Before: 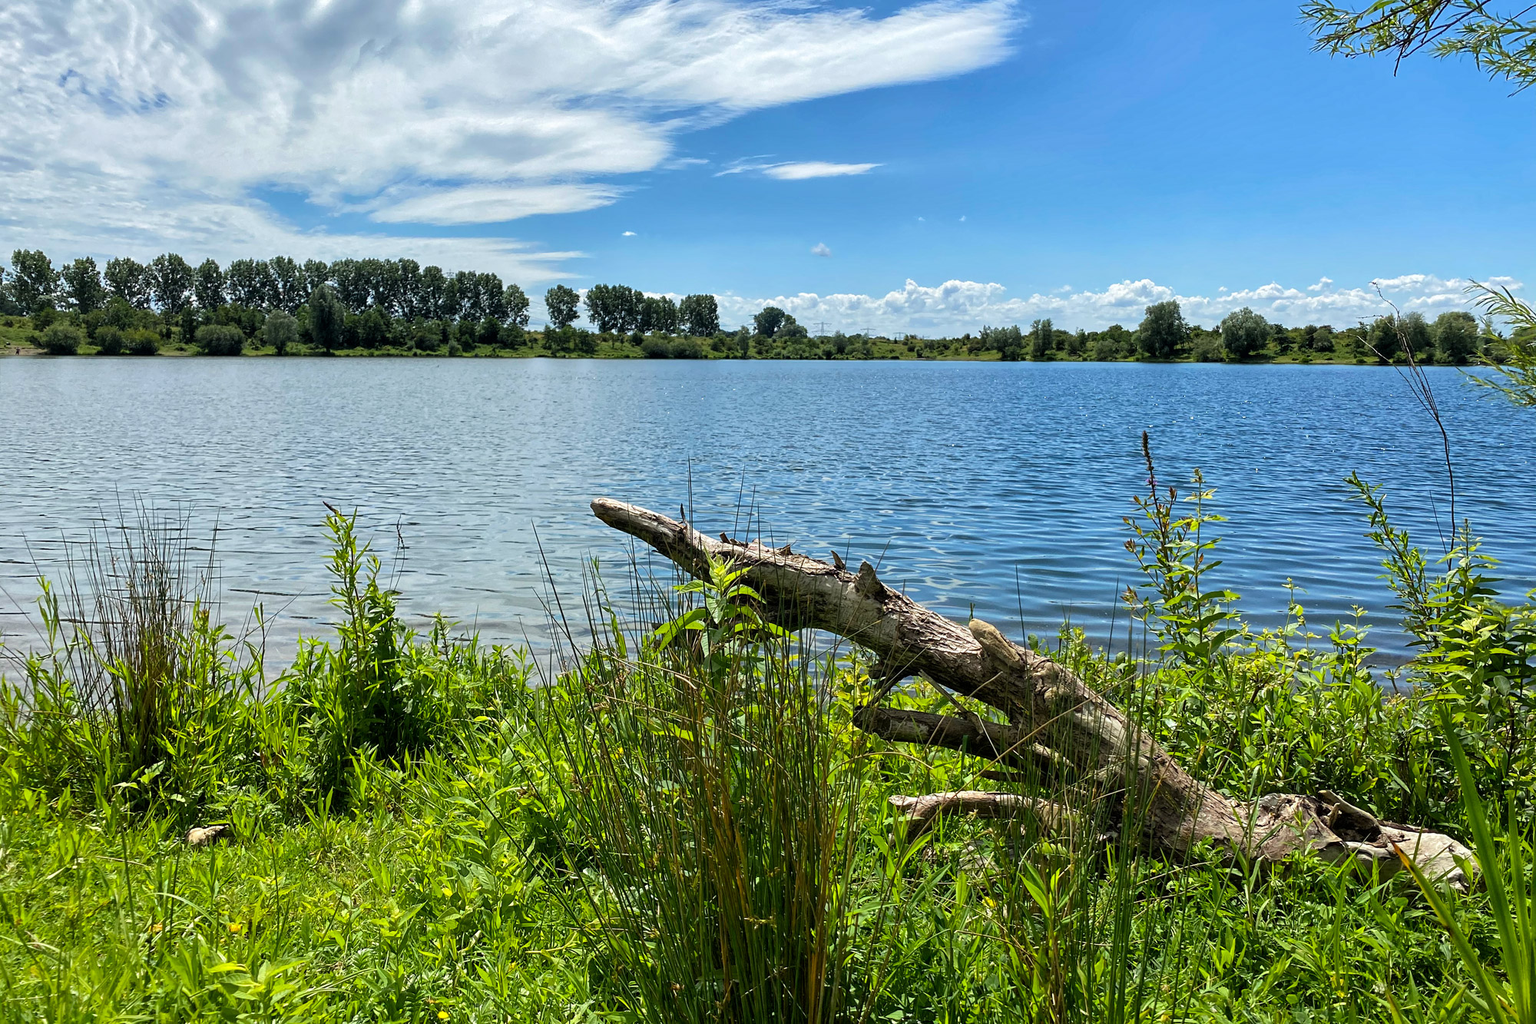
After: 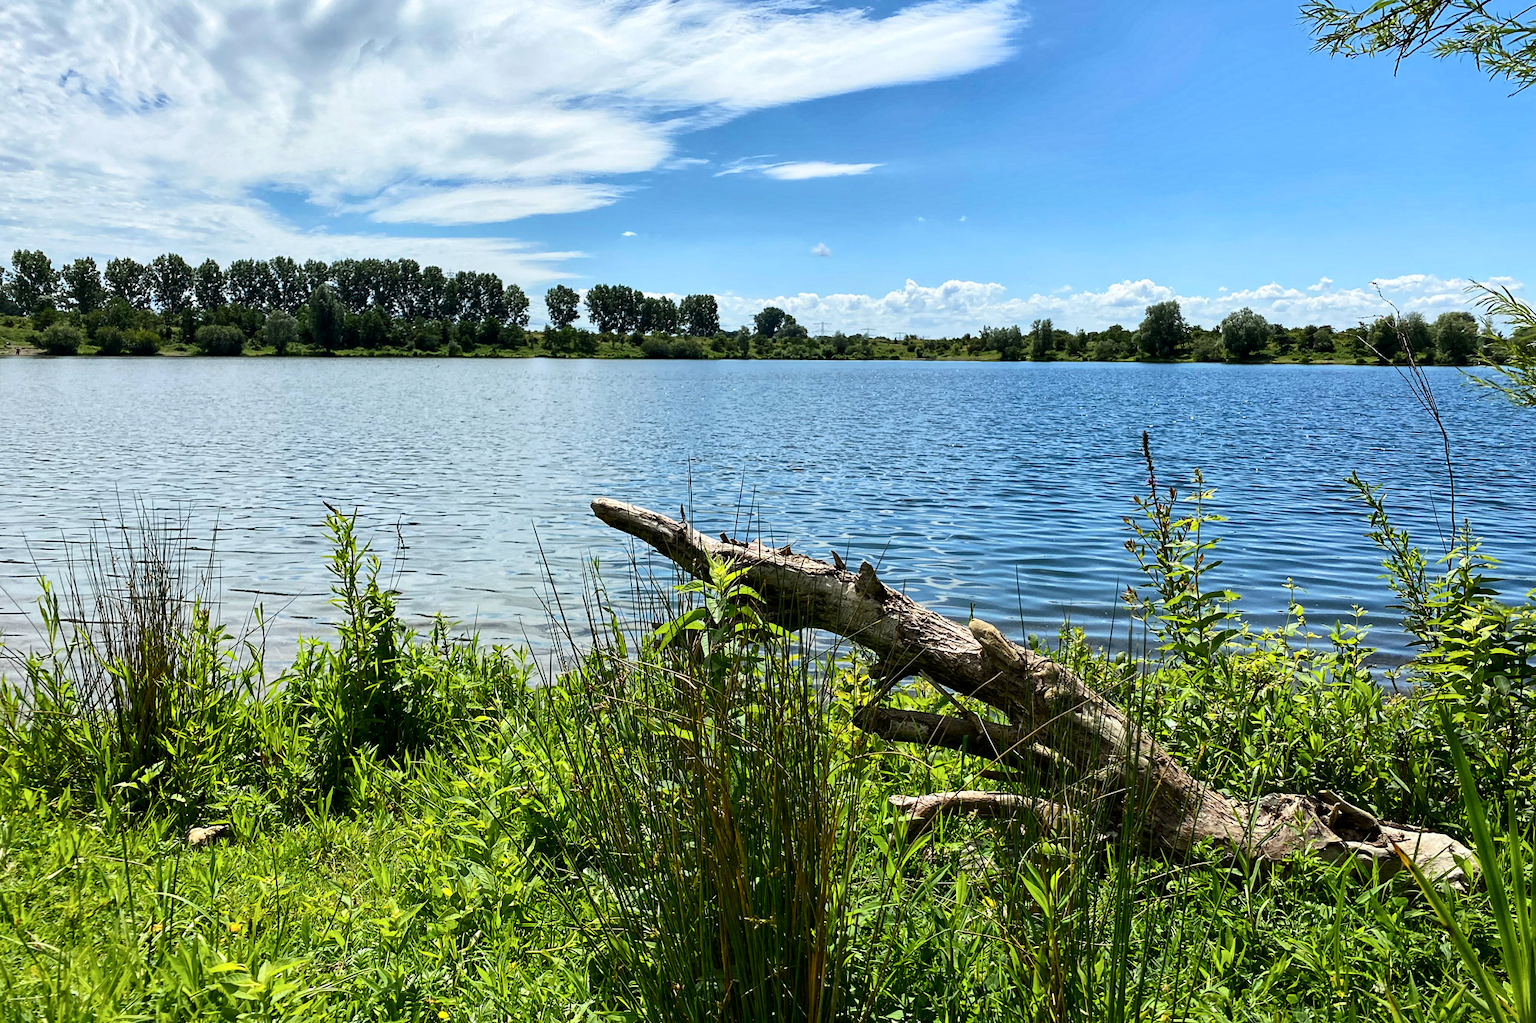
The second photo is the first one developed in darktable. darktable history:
contrast brightness saturation: contrast 0.224
